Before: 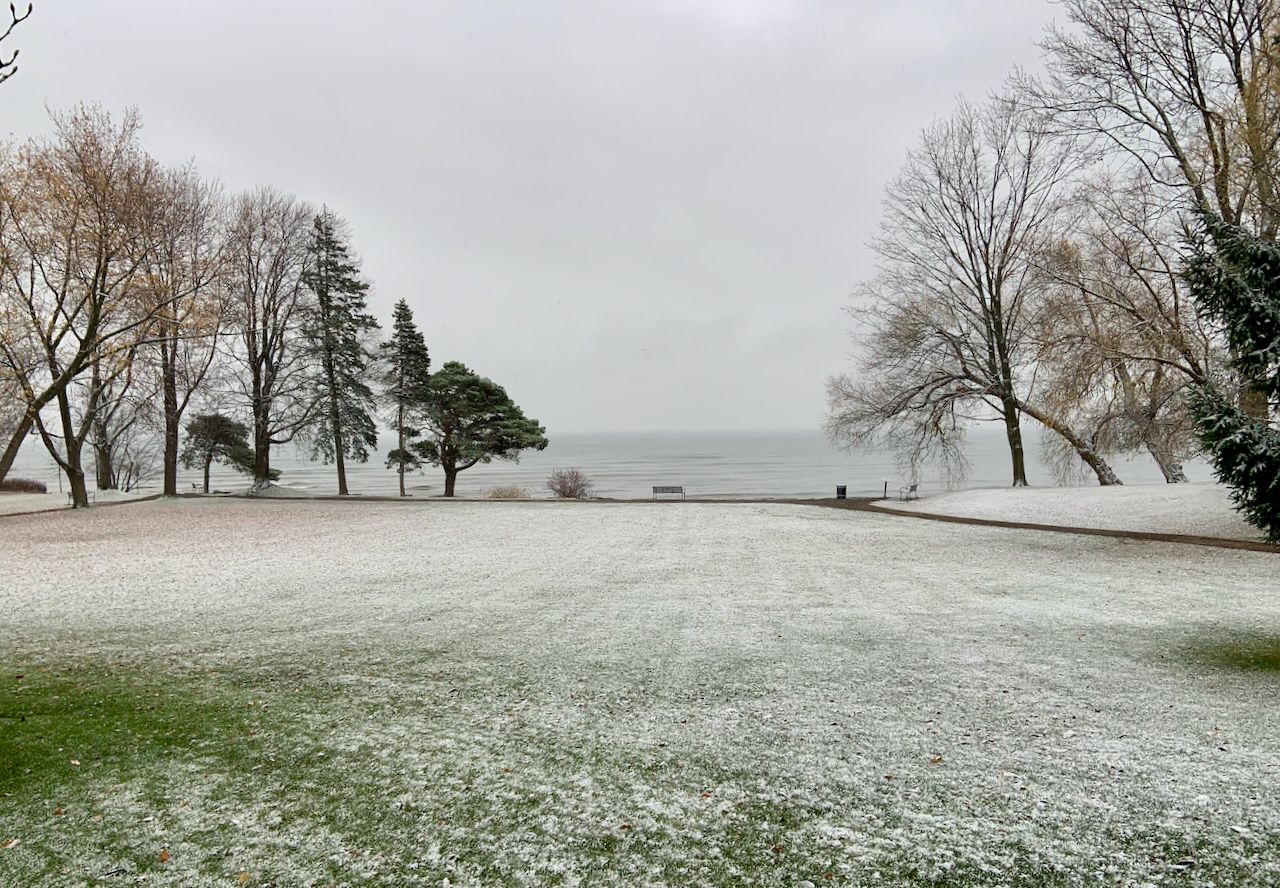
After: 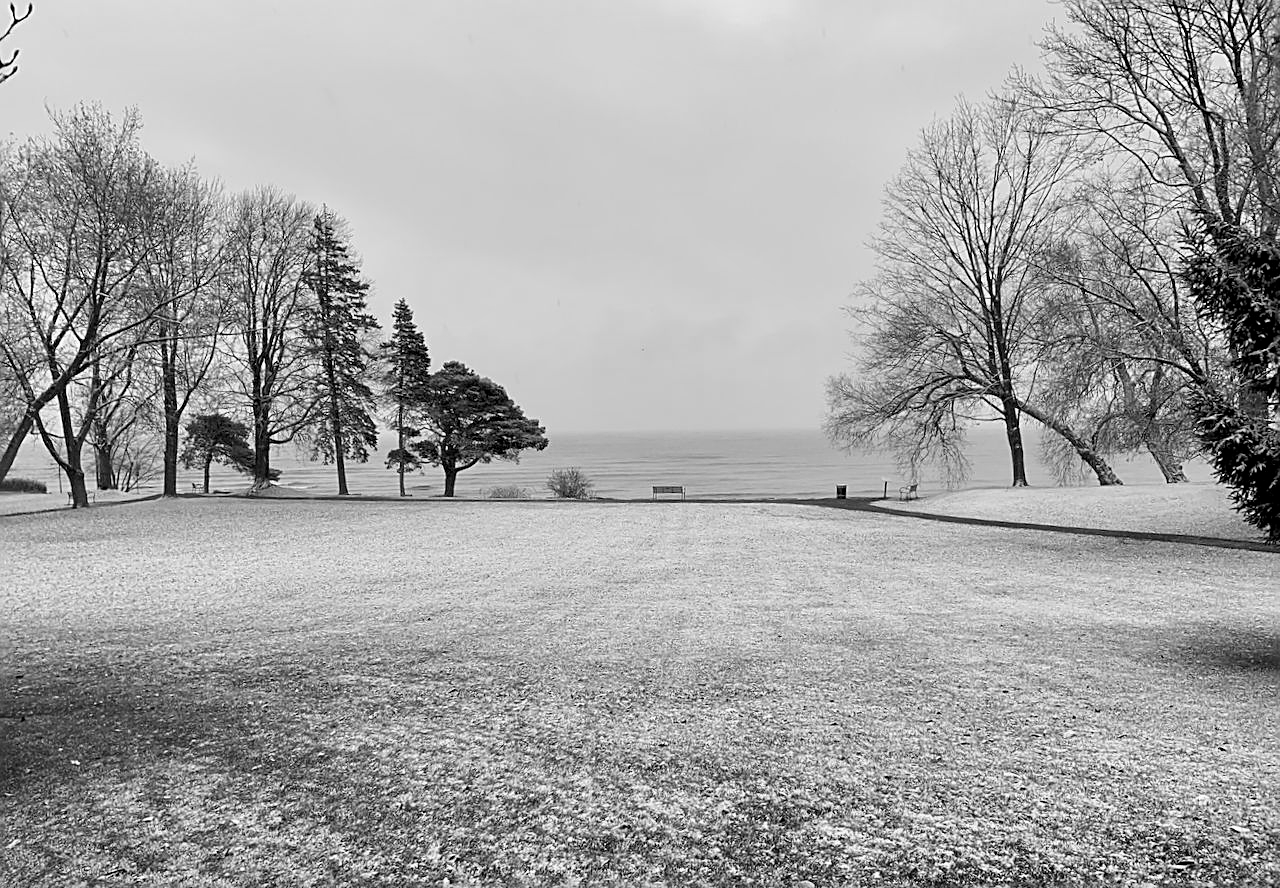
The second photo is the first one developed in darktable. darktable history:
exposure: black level correction 0.002, compensate highlight preservation false
sharpen: amount 0.55
monochrome: a -6.99, b 35.61, size 1.4
velvia: on, module defaults
